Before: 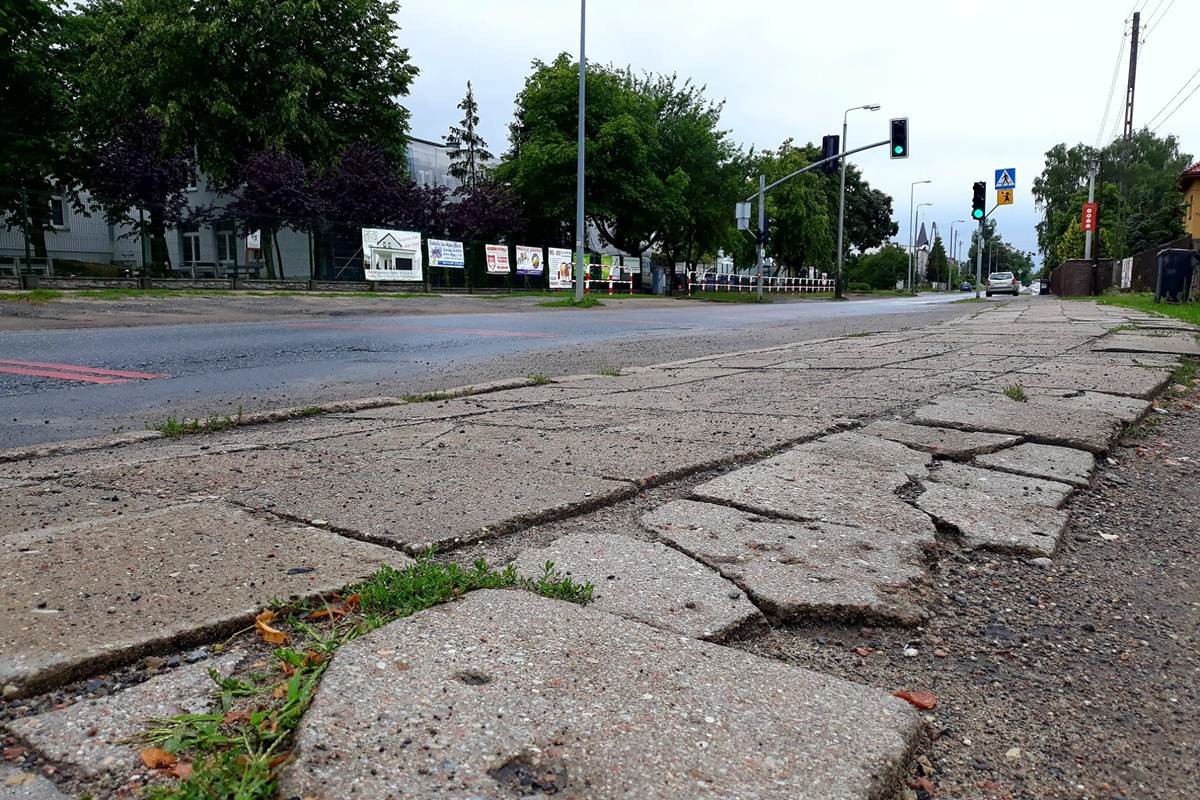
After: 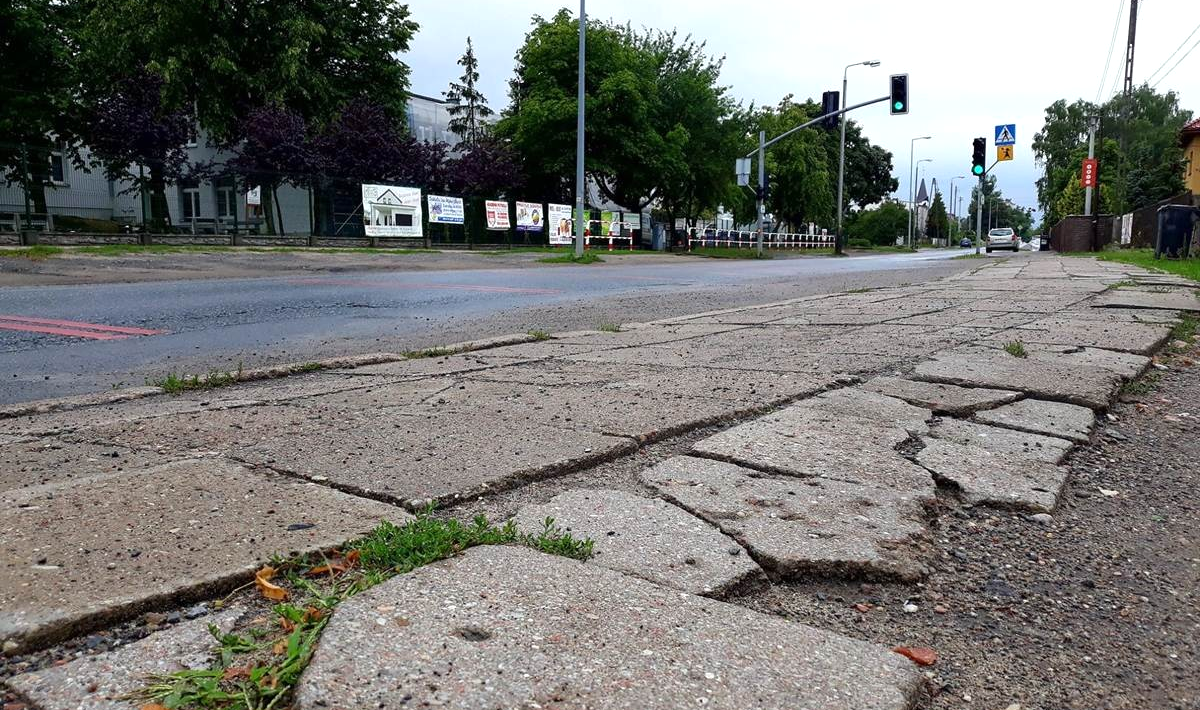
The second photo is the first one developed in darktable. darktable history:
exposure: exposure 0.131 EV, compensate highlight preservation false
crop and rotate: top 5.609%, bottom 5.609%
